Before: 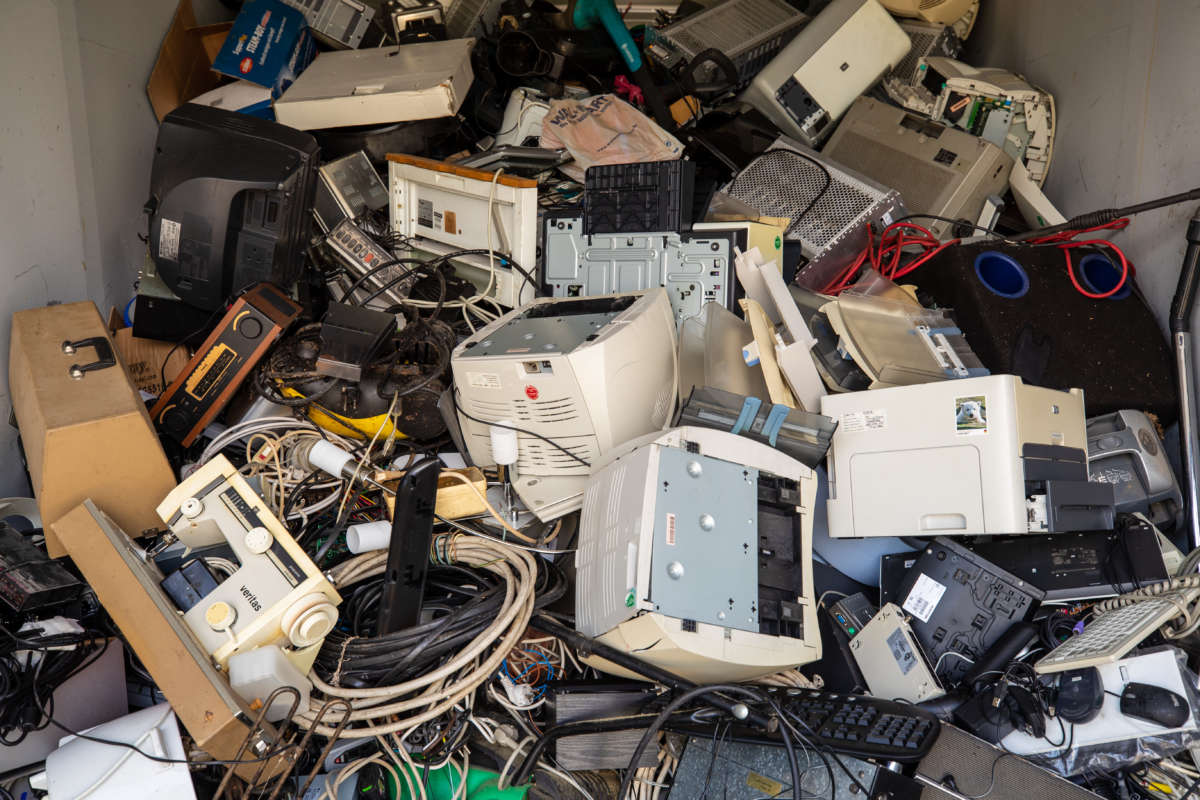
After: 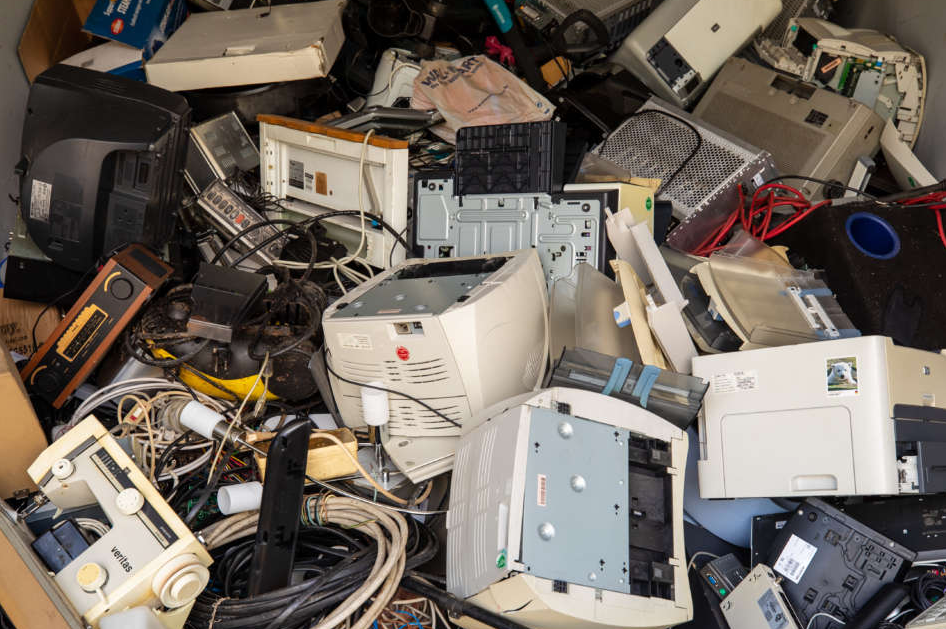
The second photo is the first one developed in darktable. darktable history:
crop and rotate: left 10.779%, top 5.088%, right 10.379%, bottom 16.179%
